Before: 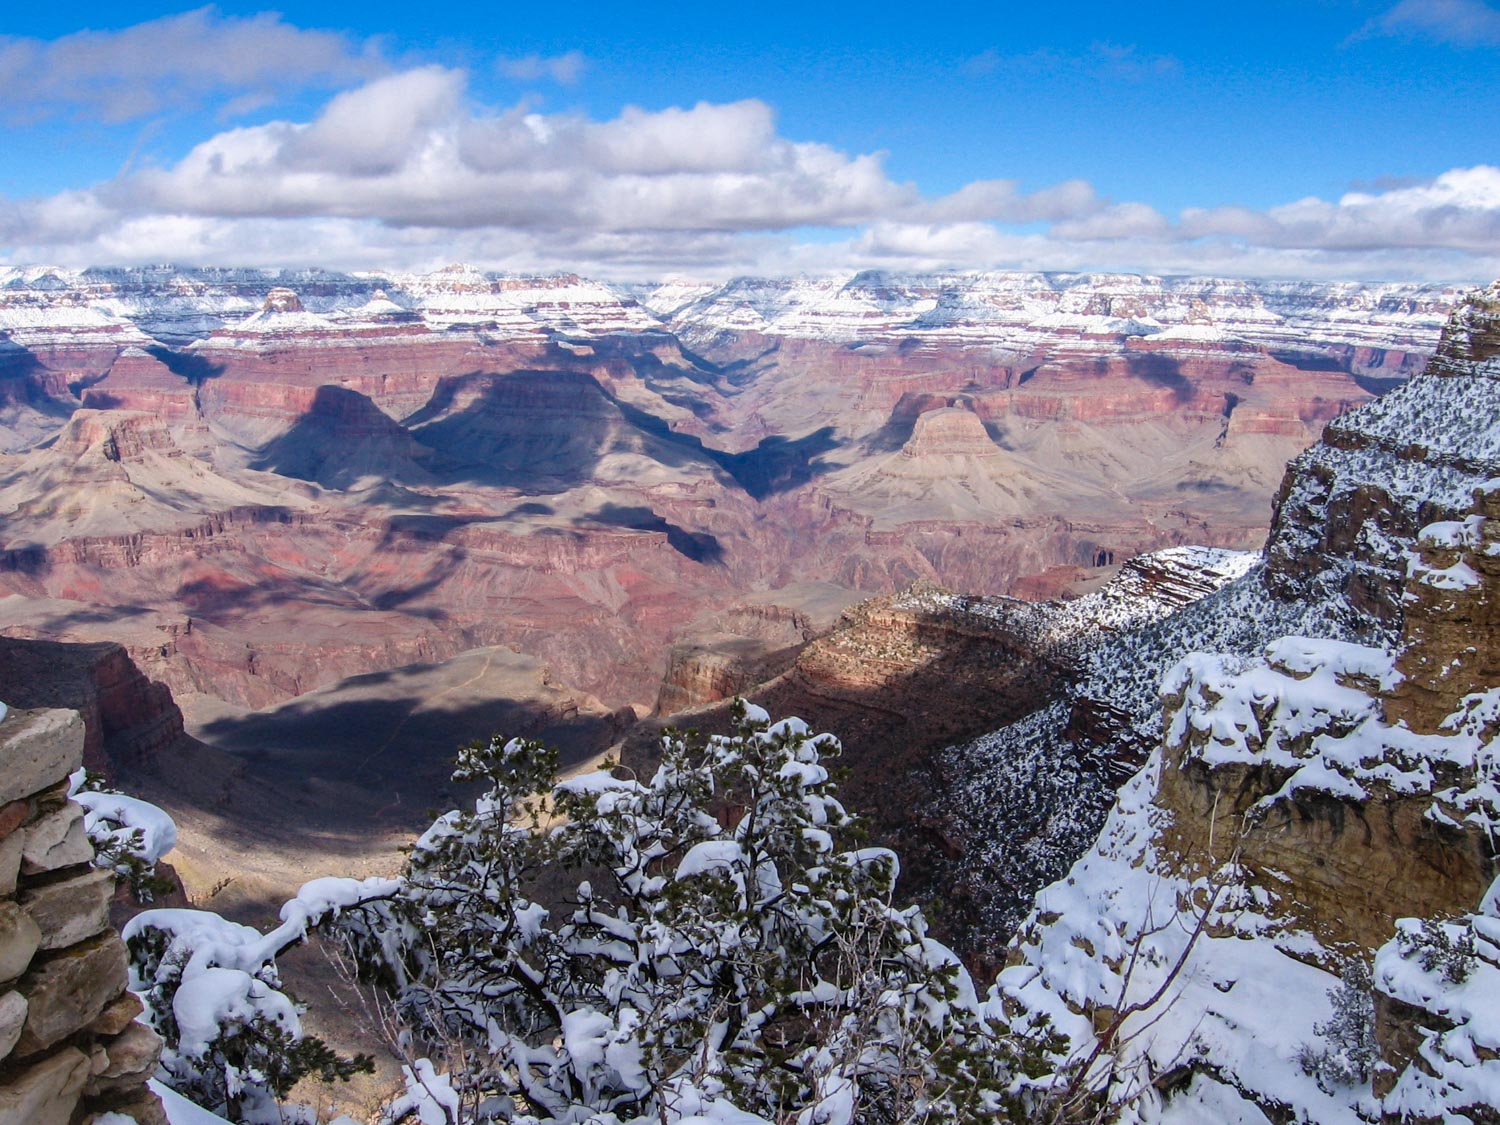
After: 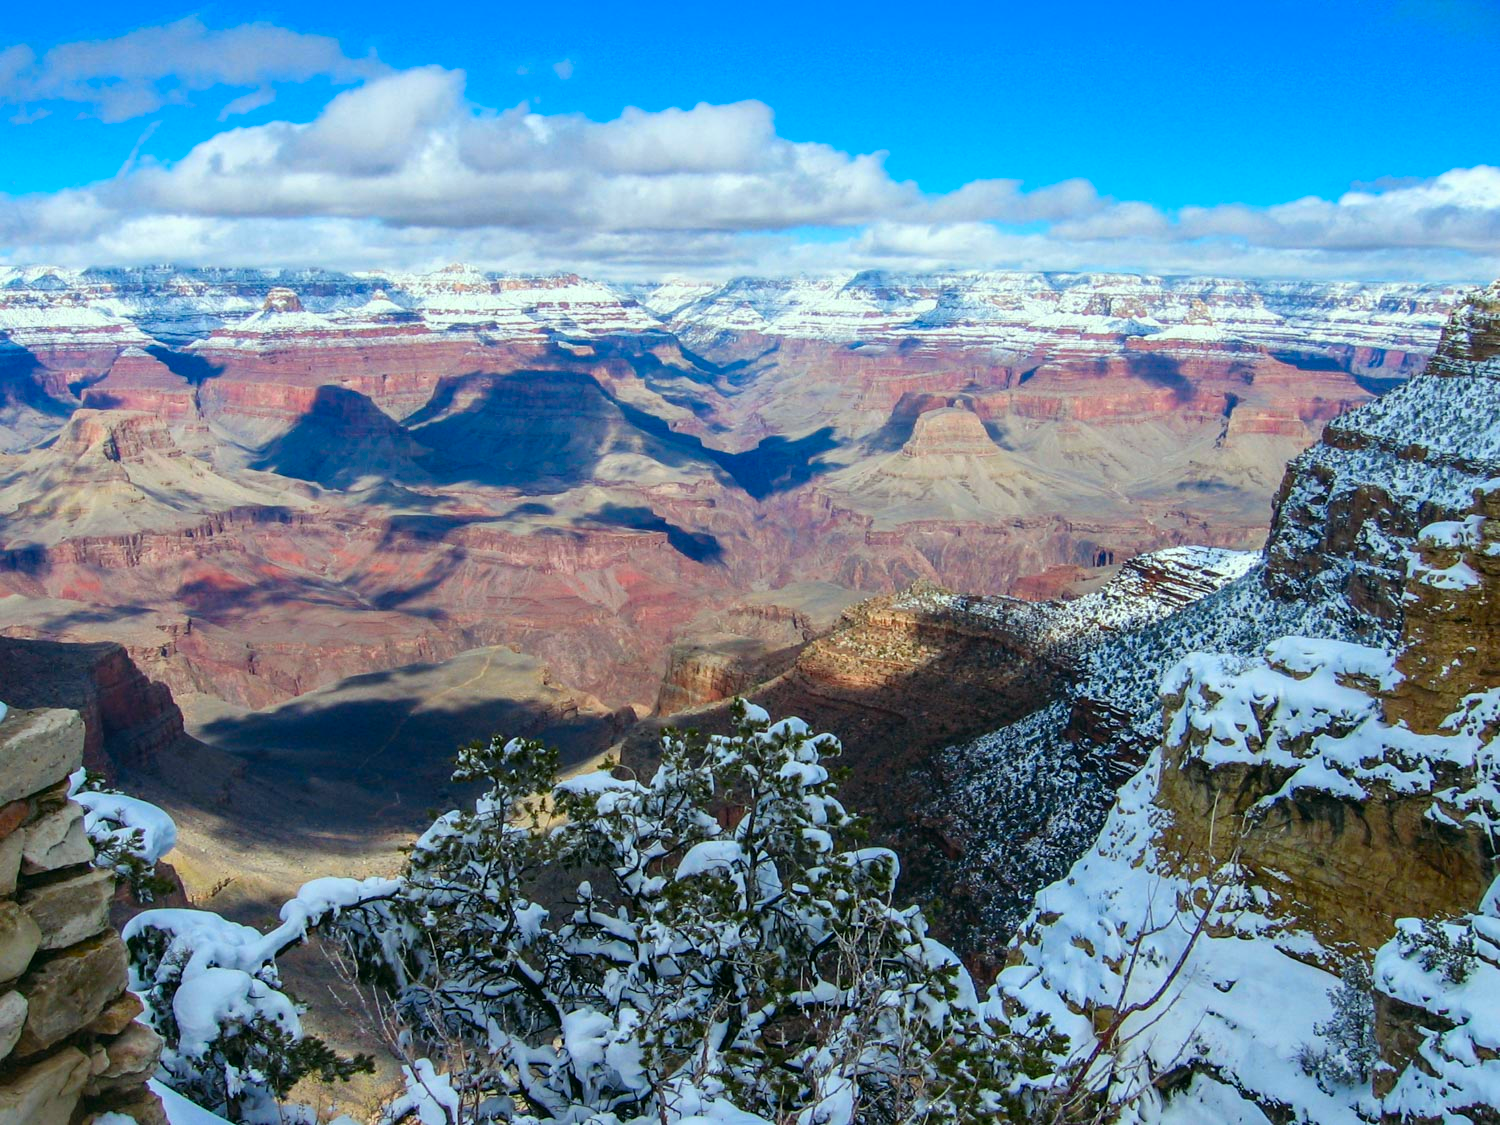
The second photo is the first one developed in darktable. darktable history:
color correction: highlights a* -7.55, highlights b* 1.52, shadows a* -3.85, saturation 1.44
